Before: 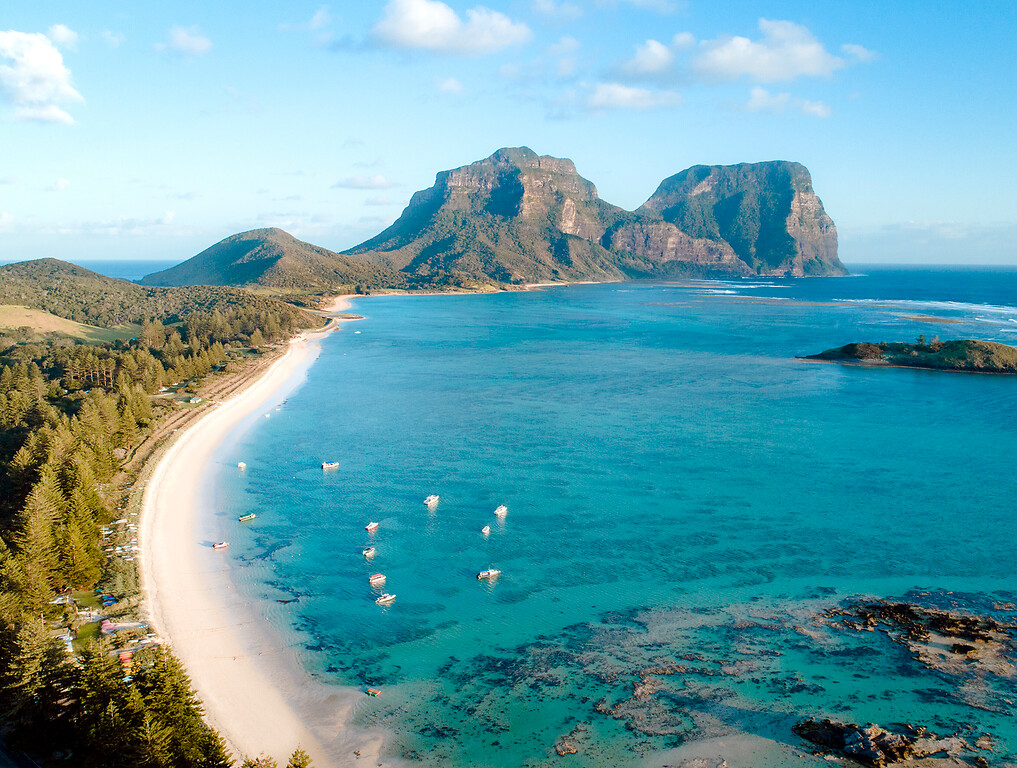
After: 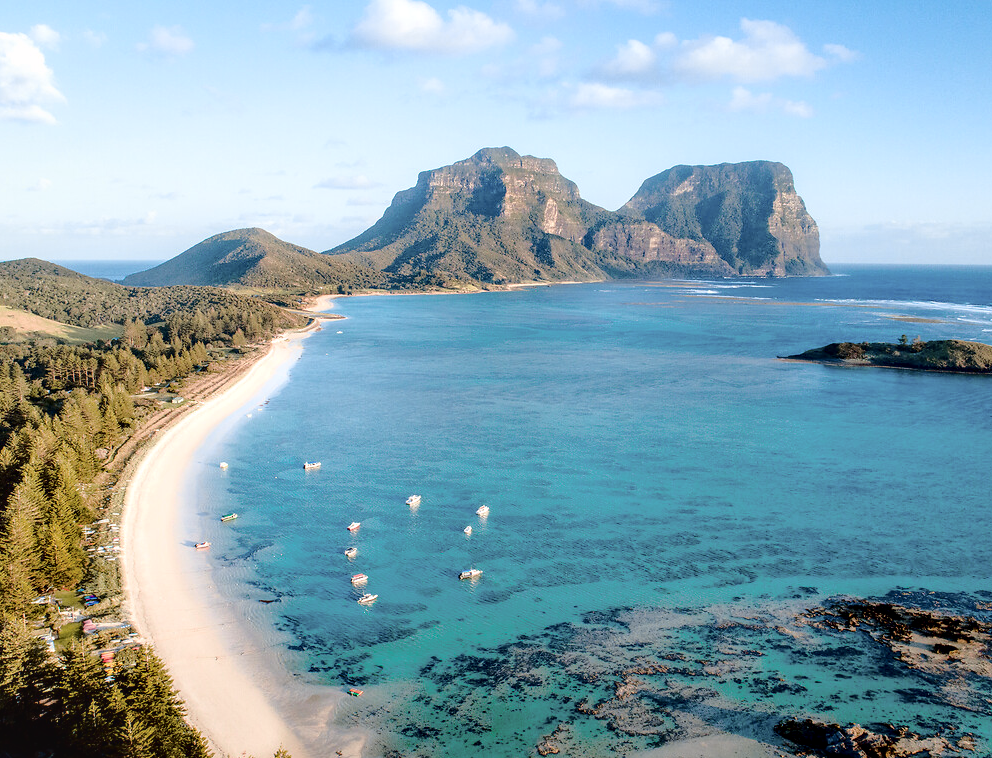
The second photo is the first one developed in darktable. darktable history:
tone curve: curves: ch0 [(0.003, 0.015) (0.104, 0.07) (0.239, 0.201) (0.327, 0.317) (0.401, 0.443) (0.495, 0.55) (0.65, 0.68) (0.832, 0.858) (1, 0.977)]; ch1 [(0, 0) (0.161, 0.092) (0.35, 0.33) (0.379, 0.401) (0.447, 0.476) (0.495, 0.499) (0.515, 0.518) (0.55, 0.557) (0.621, 0.615) (0.718, 0.734) (1, 1)]; ch2 [(0, 0) (0.359, 0.372) (0.437, 0.437) (0.502, 0.501) (0.534, 0.537) (0.599, 0.586) (1, 1)], color space Lab, independent channels, preserve colors none
crop and rotate: left 1.774%, right 0.633%, bottom 1.28%
local contrast: detail 130%
